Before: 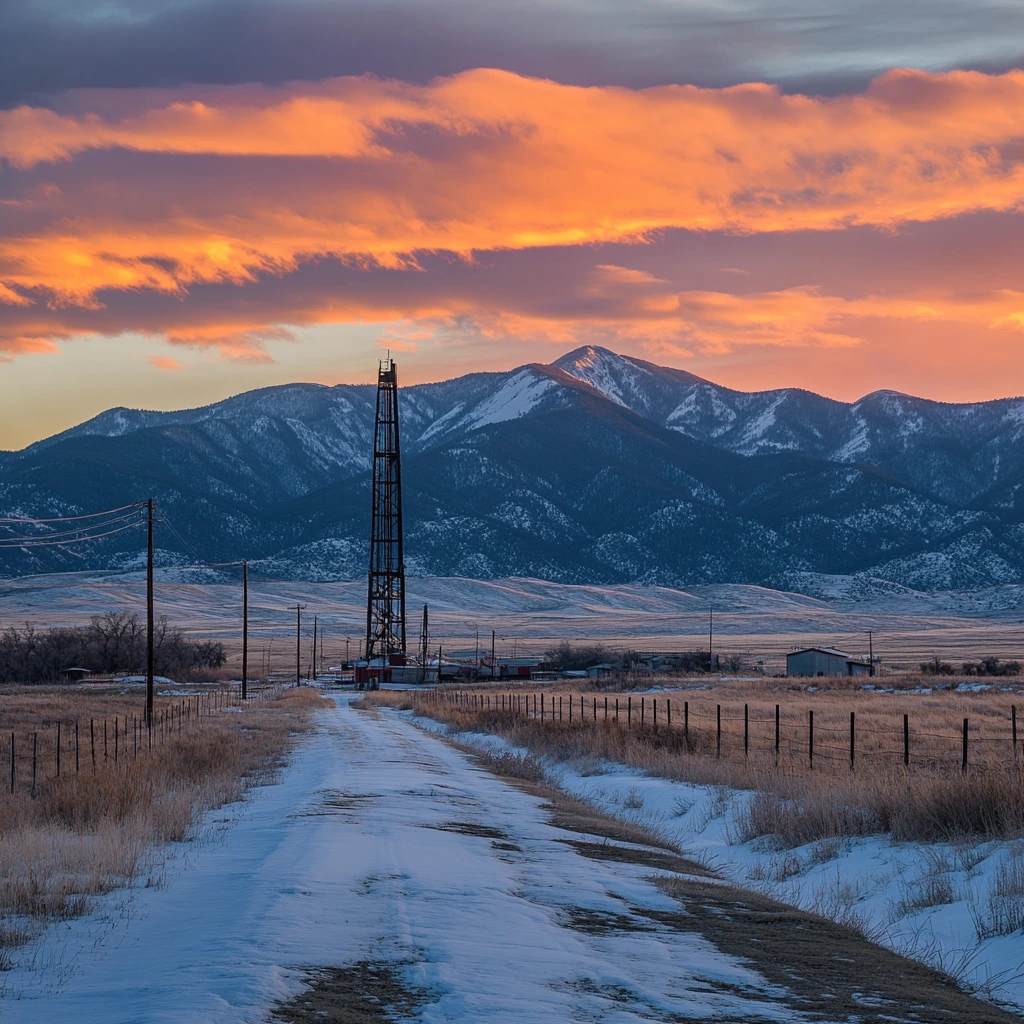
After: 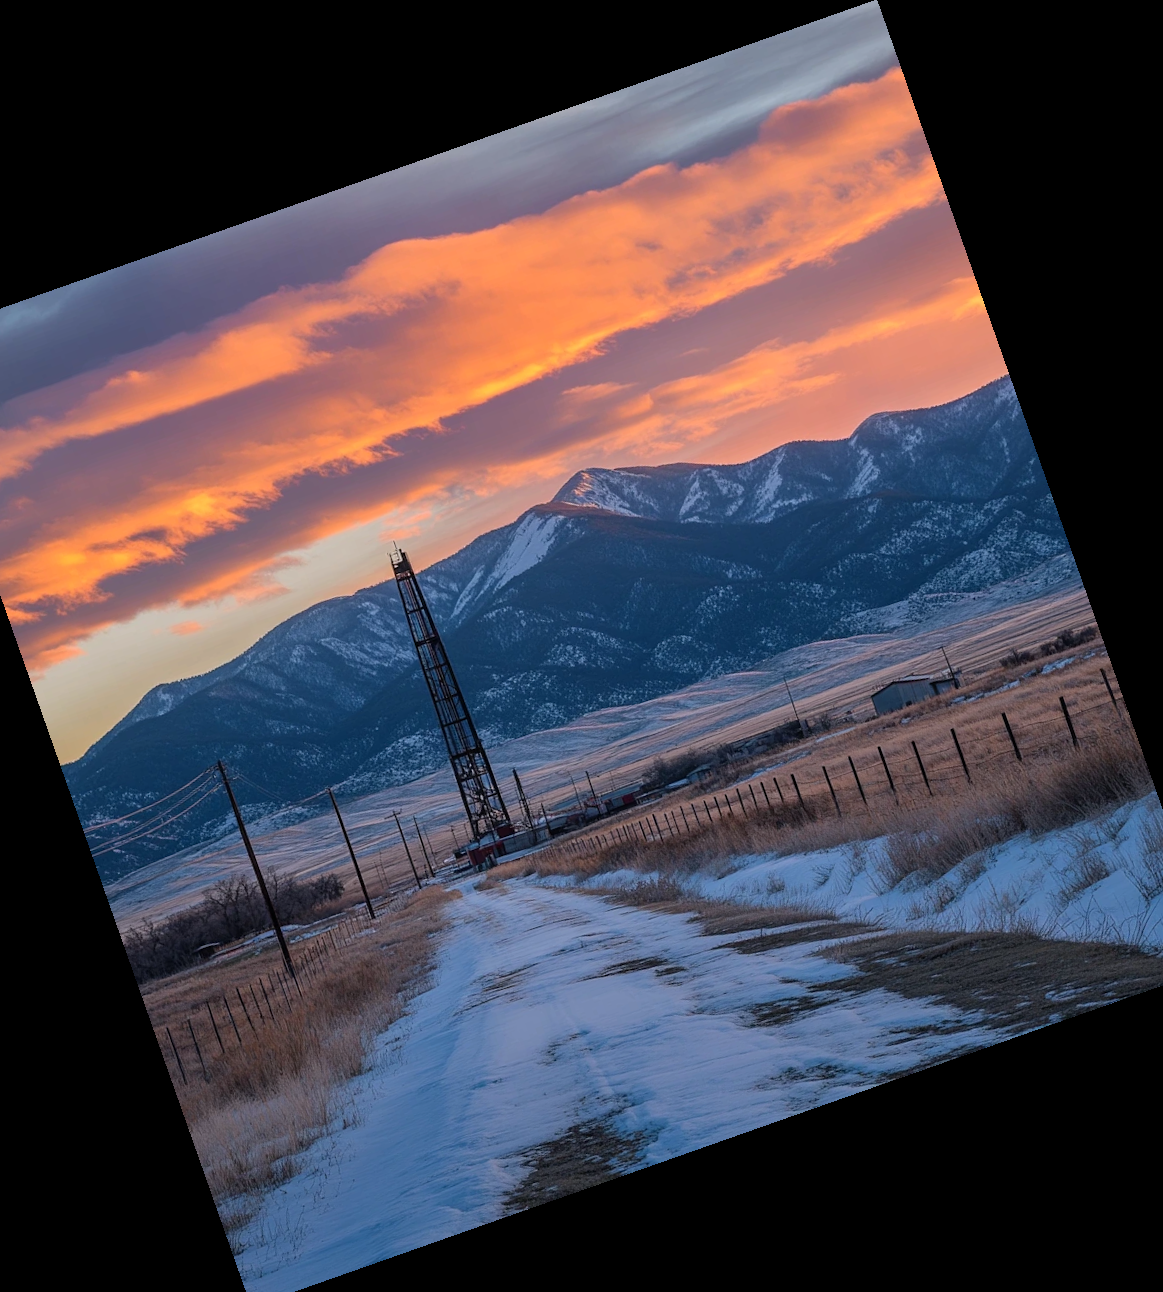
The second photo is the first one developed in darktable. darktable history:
crop and rotate: angle 19.43°, left 6.812%, right 4.125%, bottom 1.087%
white balance: red 1.009, blue 1.027
